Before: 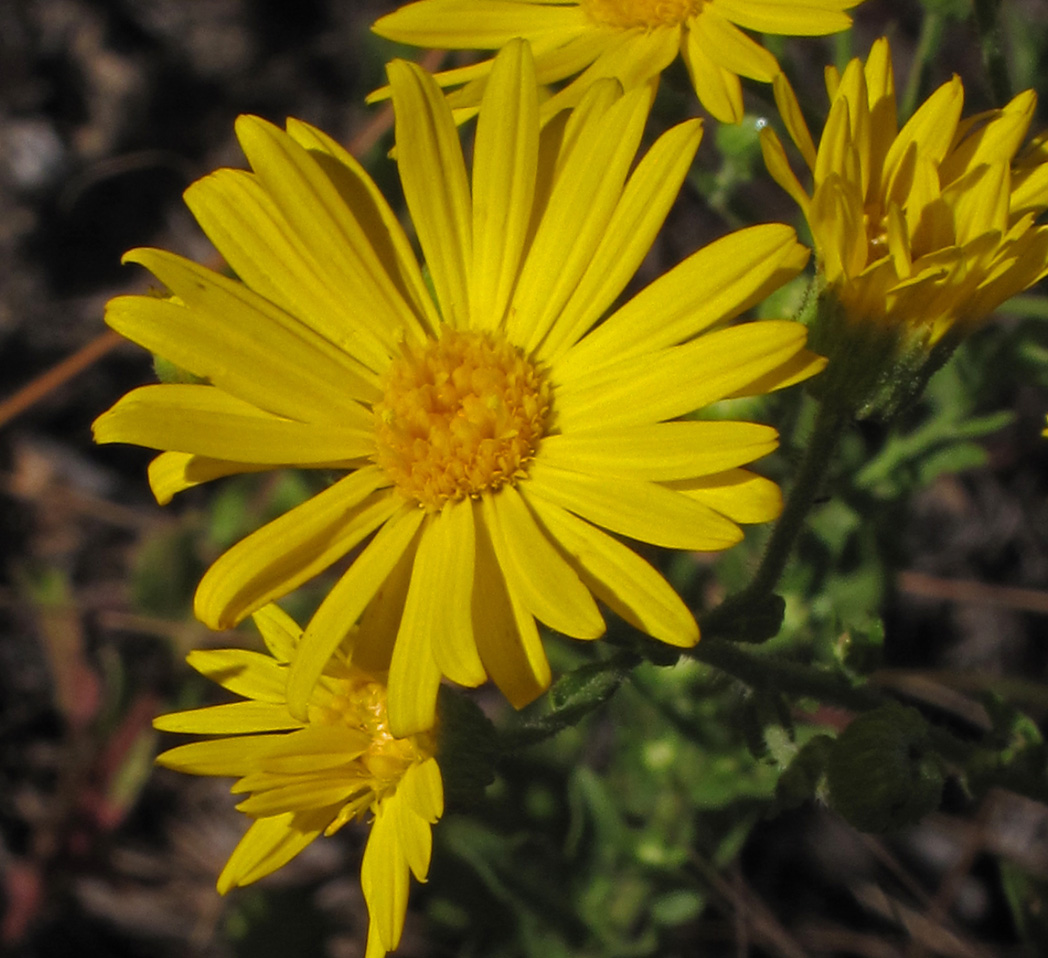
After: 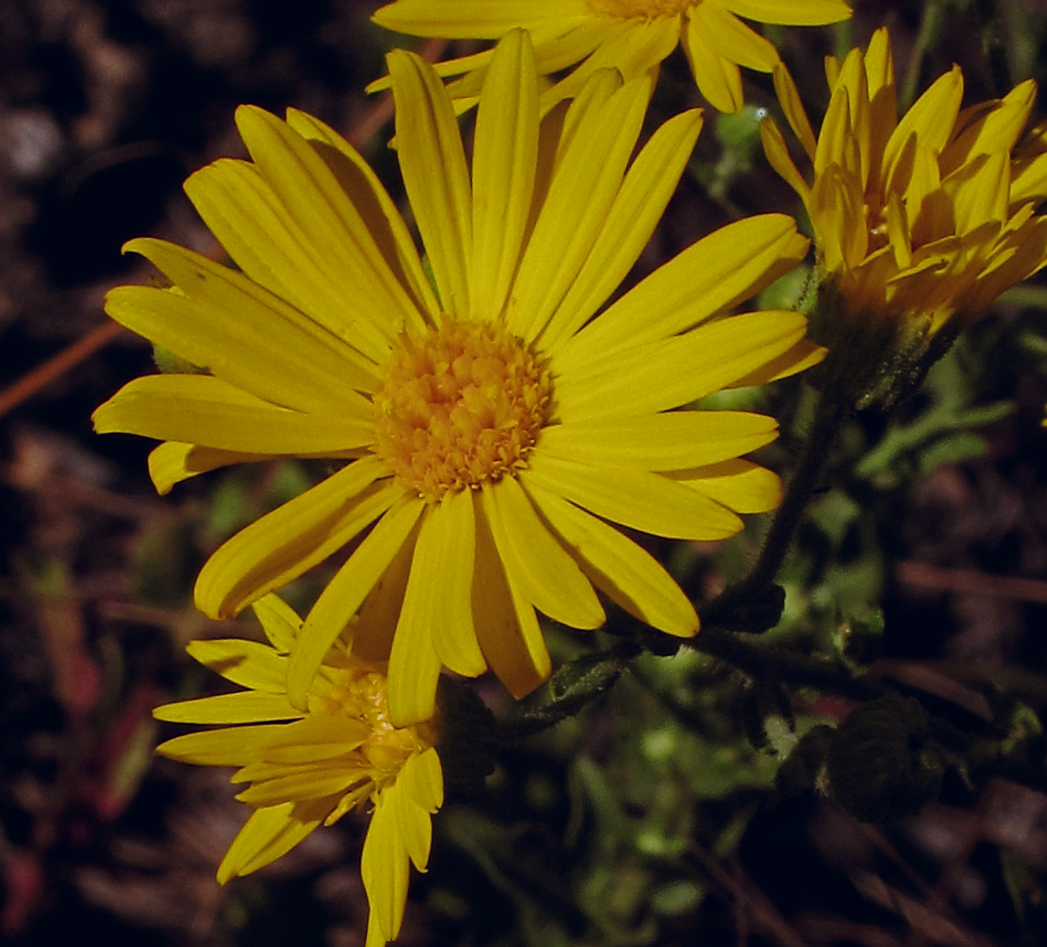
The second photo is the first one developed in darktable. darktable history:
bloom: size 9%, threshold 100%, strength 7%
color balance: contrast fulcrum 17.78%
color balance rgb: shadows lift › chroma 9.92%, shadows lift › hue 45.12°, power › luminance 3.26%, power › hue 231.93°, global offset › luminance 0.4%, global offset › chroma 0.21%, global offset › hue 255.02°
sharpen: on, module defaults
filmic rgb: black relative exposure -7.65 EV, white relative exposure 4.56 EV, hardness 3.61
tone equalizer: on, module defaults
crop: top 1.049%, right 0.001%
contrast brightness saturation: contrast 0.07, brightness -0.13, saturation 0.06
